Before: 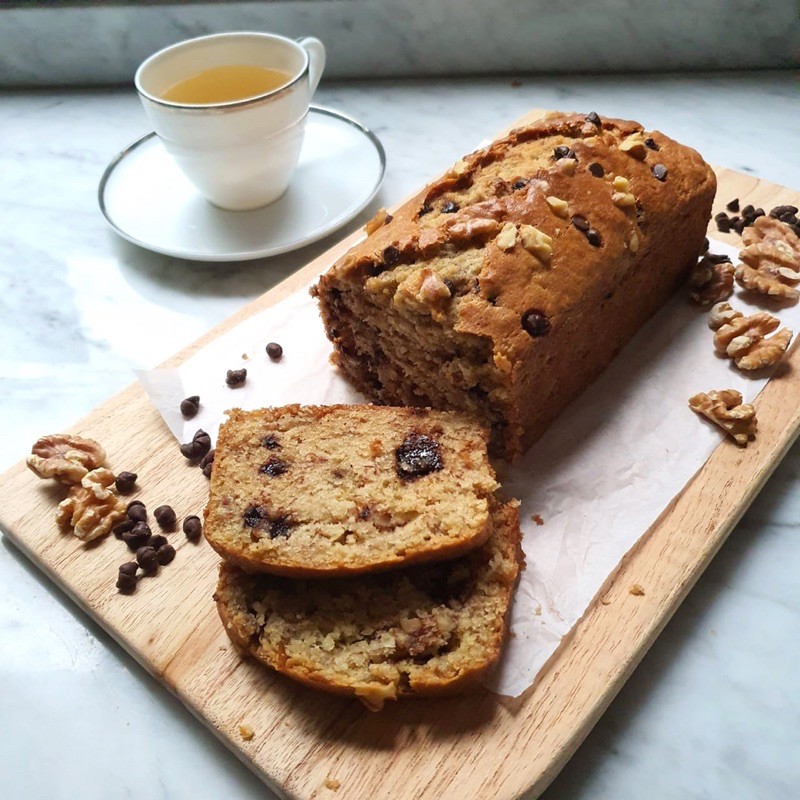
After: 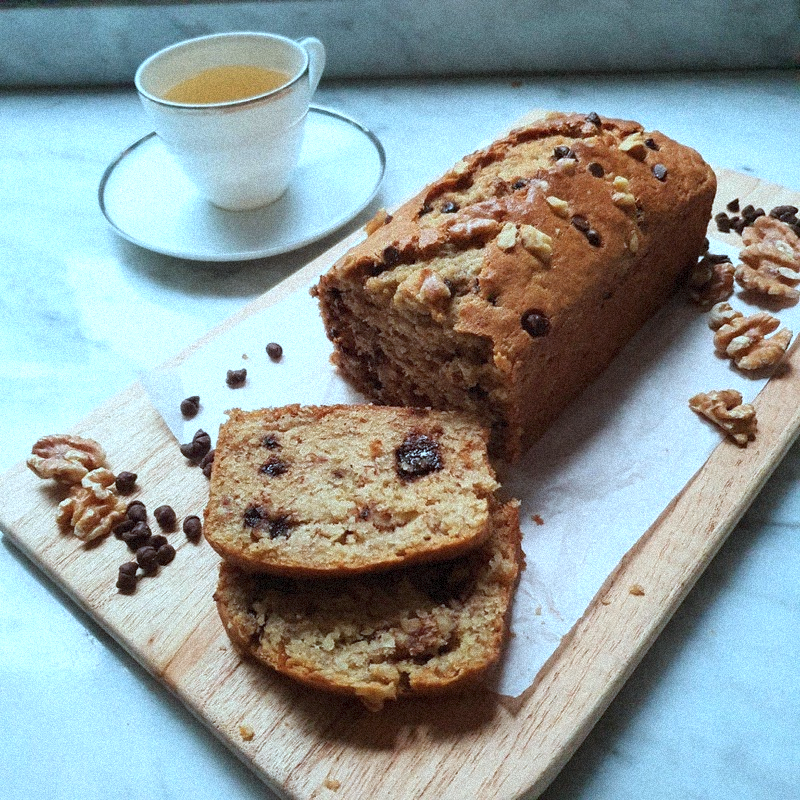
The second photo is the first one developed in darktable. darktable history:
color correction: highlights a* -10.69, highlights b* -19.19
grain: strength 35%, mid-tones bias 0%
